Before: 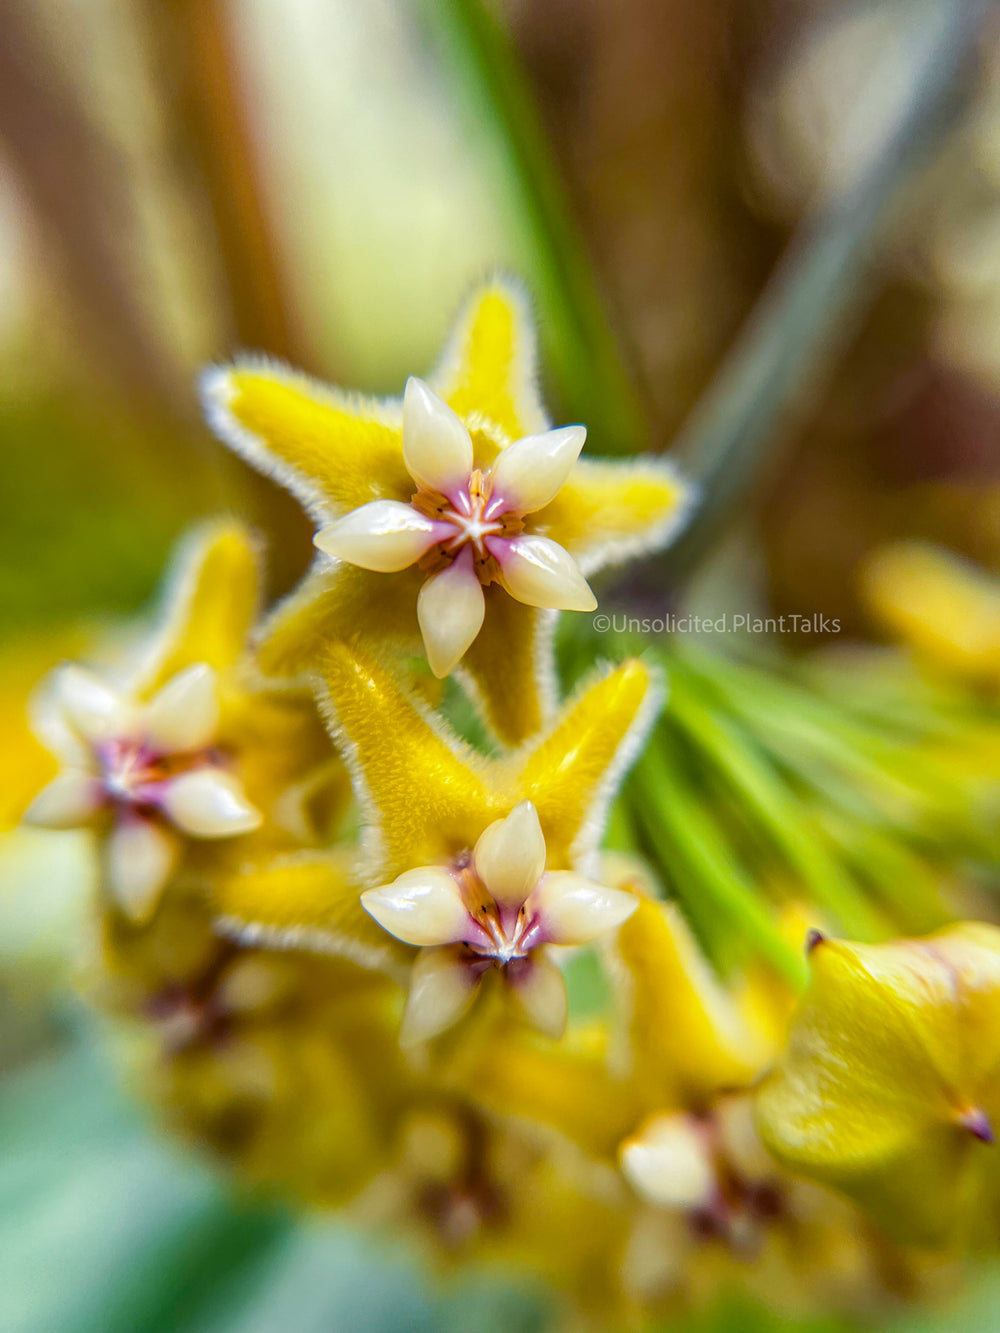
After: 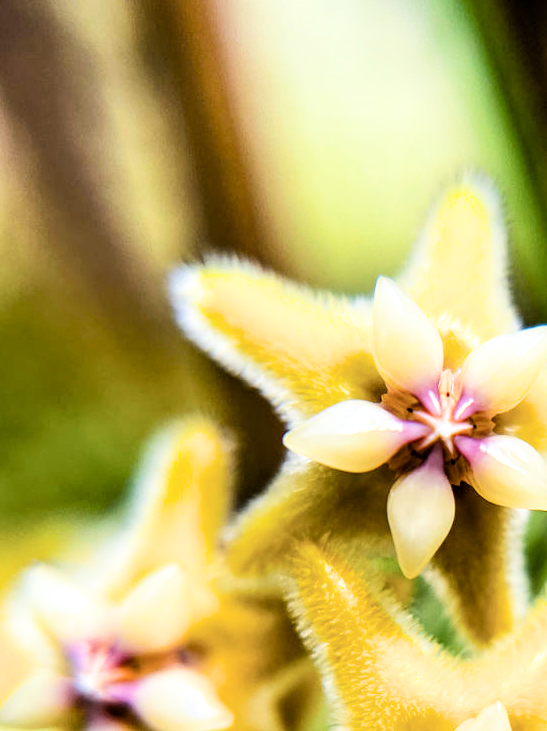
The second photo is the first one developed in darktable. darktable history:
crop and rotate: left 3.047%, top 7.509%, right 42.236%, bottom 37.598%
tone equalizer: -8 EV -0.75 EV, -7 EV -0.7 EV, -6 EV -0.6 EV, -5 EV -0.4 EV, -3 EV 0.4 EV, -2 EV 0.6 EV, -1 EV 0.7 EV, +0 EV 0.75 EV, edges refinement/feathering 500, mask exposure compensation -1.57 EV, preserve details no
rotate and perspective: automatic cropping original format, crop left 0, crop top 0
filmic rgb: black relative exposure -4 EV, white relative exposure 3 EV, hardness 3.02, contrast 1.5
